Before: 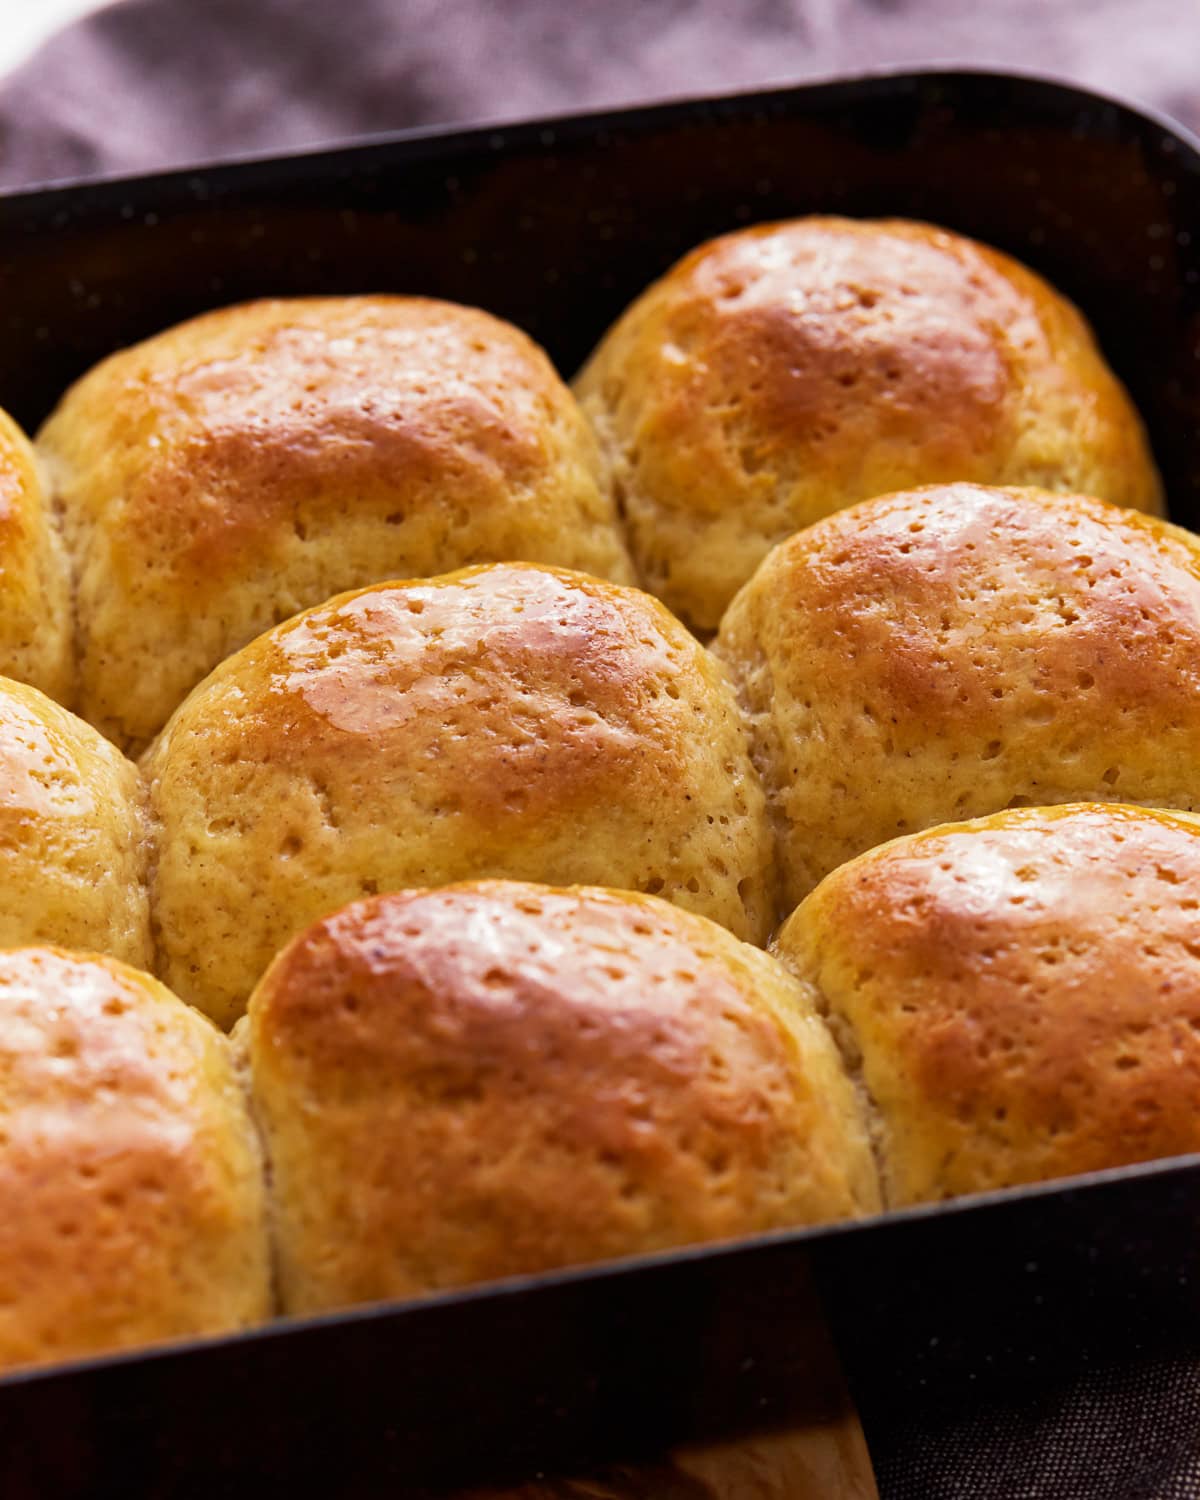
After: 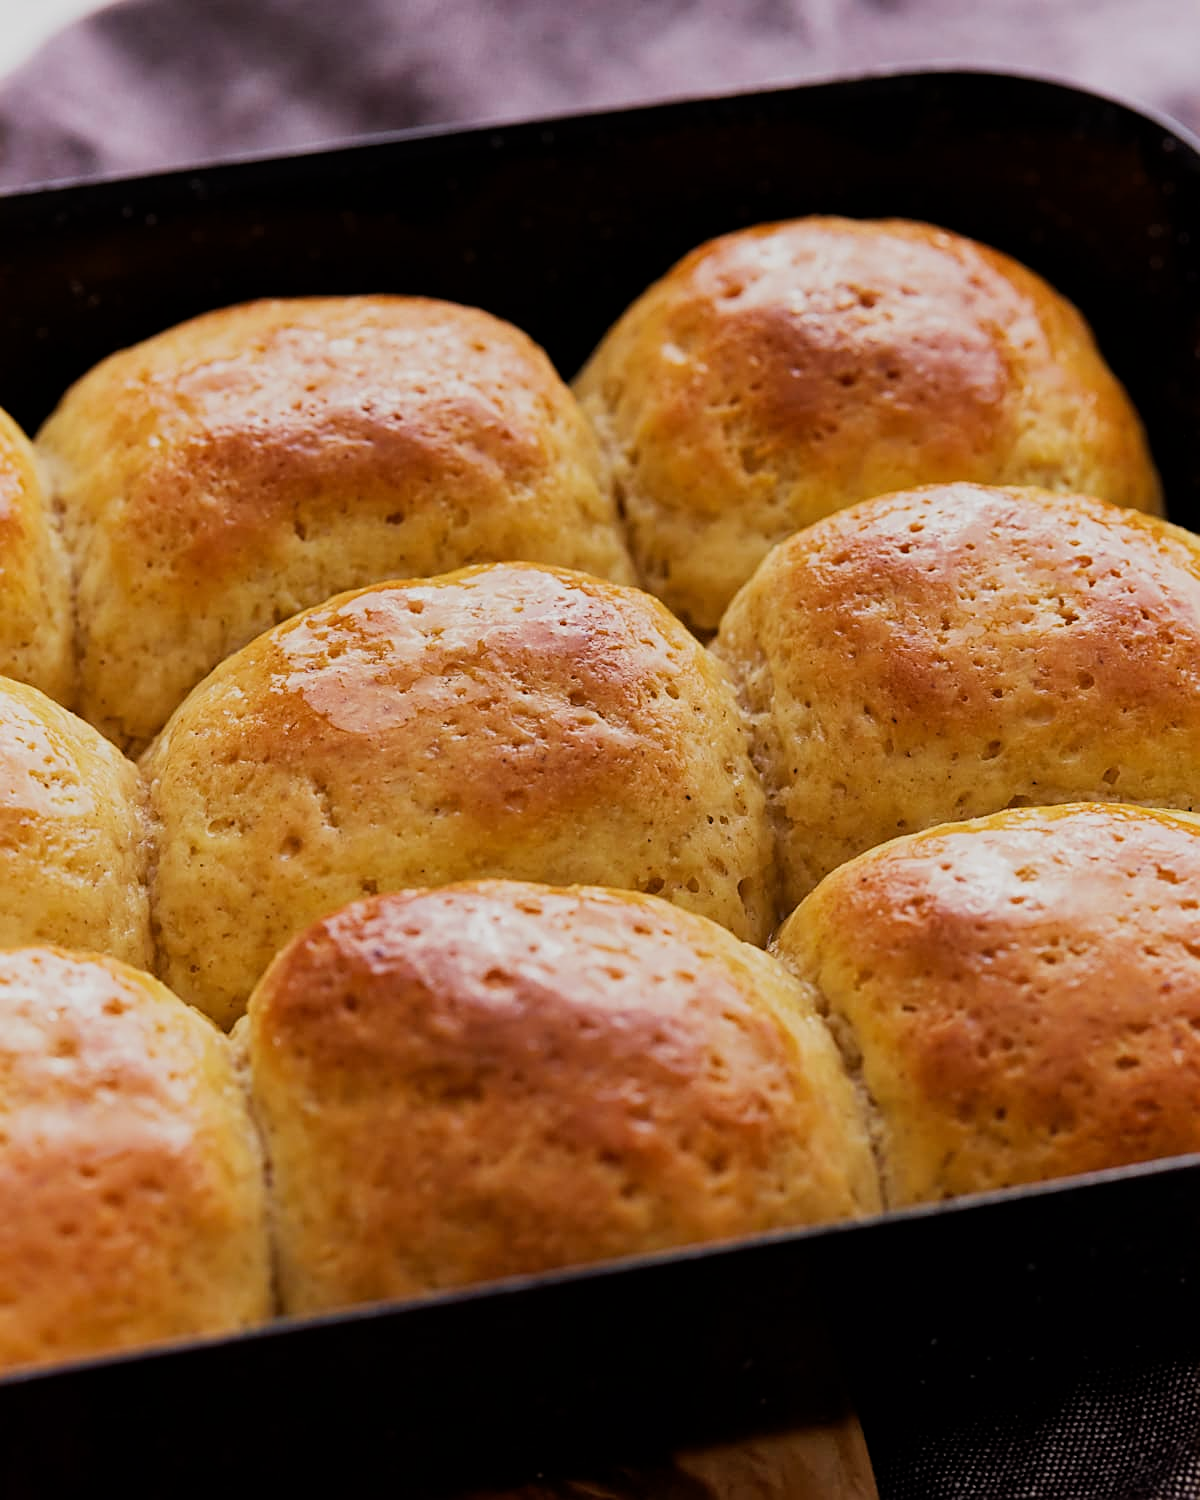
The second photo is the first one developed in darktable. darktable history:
filmic rgb: white relative exposure 3.9 EV, hardness 4.26
sharpen: on, module defaults
